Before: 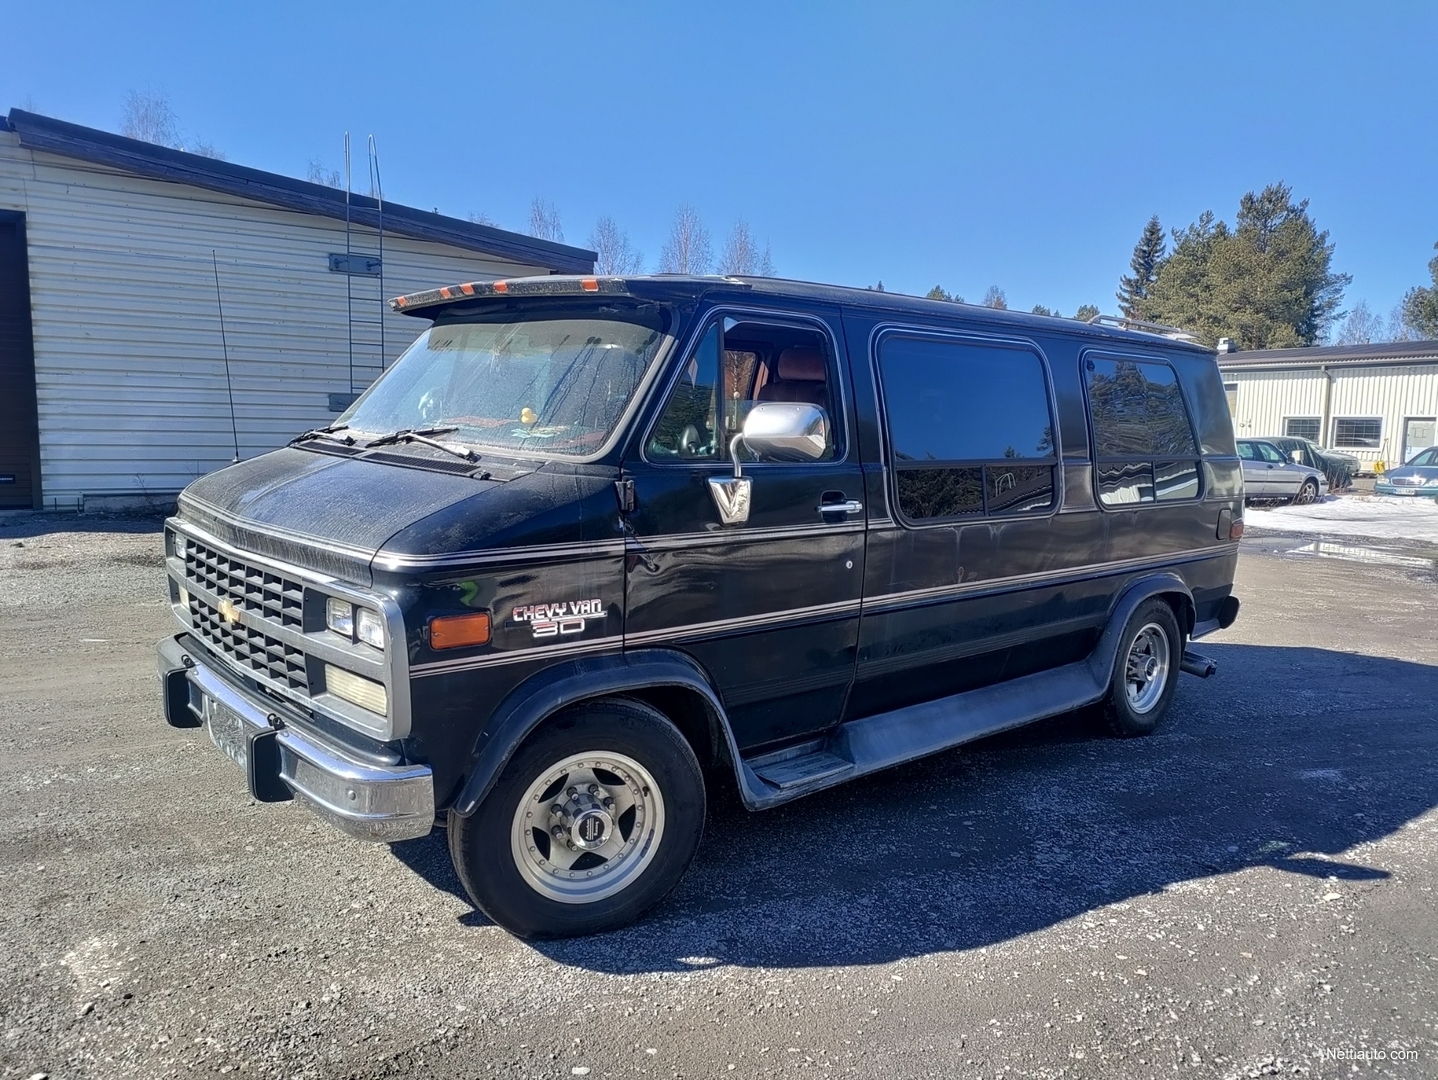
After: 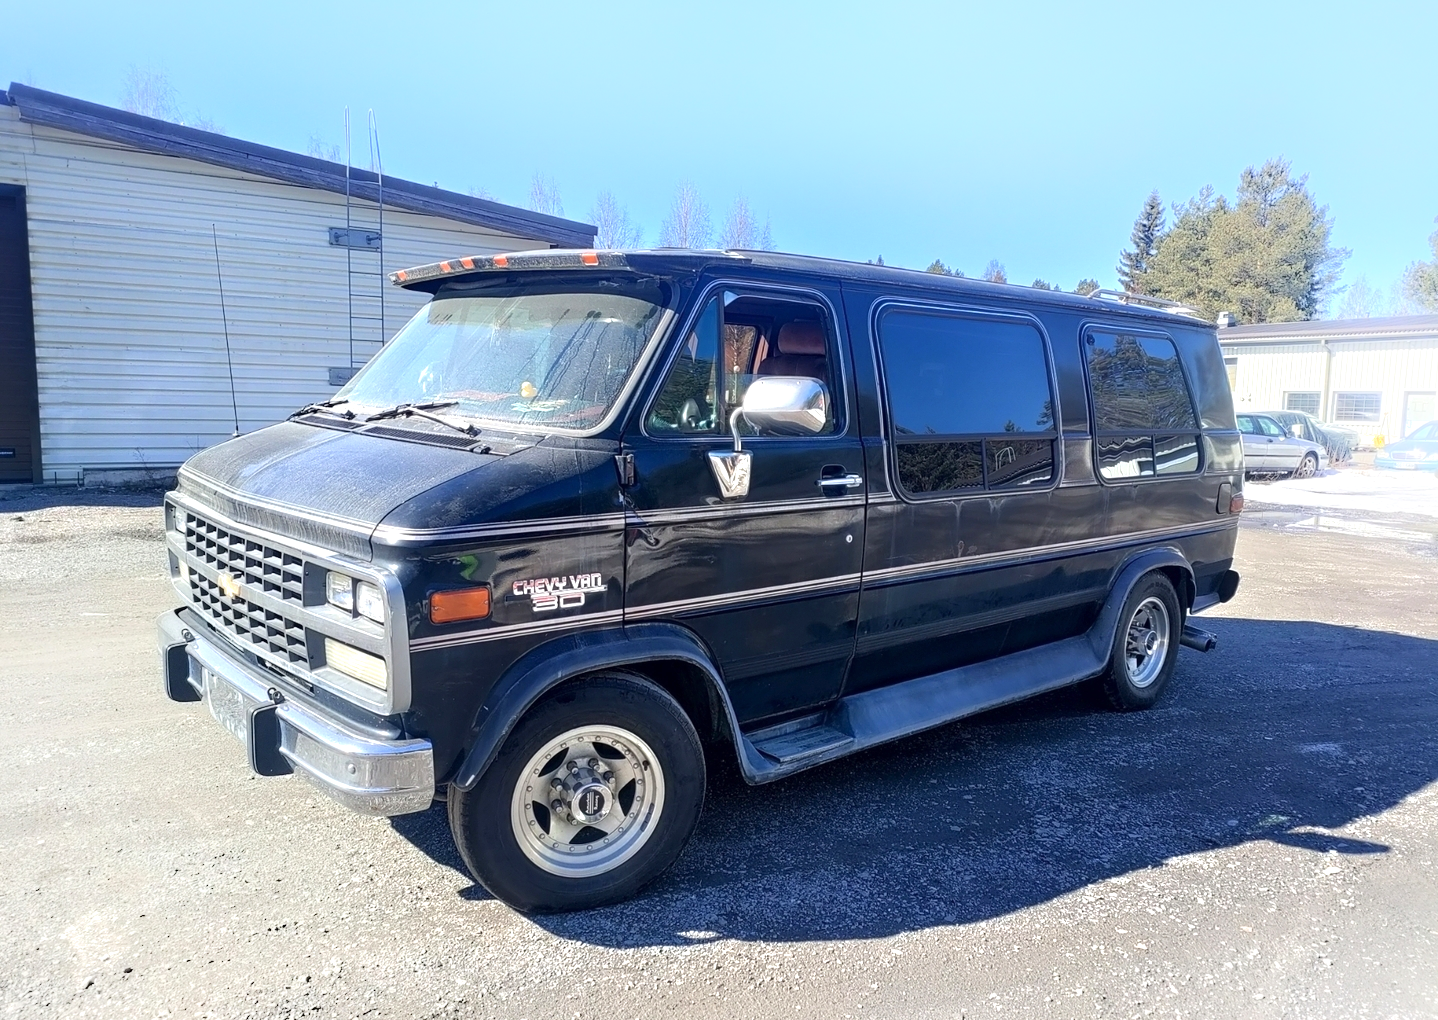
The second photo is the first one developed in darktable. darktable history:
color balance: mode lift, gamma, gain (sRGB)
shadows and highlights: shadows -21.3, highlights 100, soften with gaussian
crop and rotate: top 2.479%, bottom 3.018%
exposure: exposure 0.6 EV, compensate highlight preservation false
